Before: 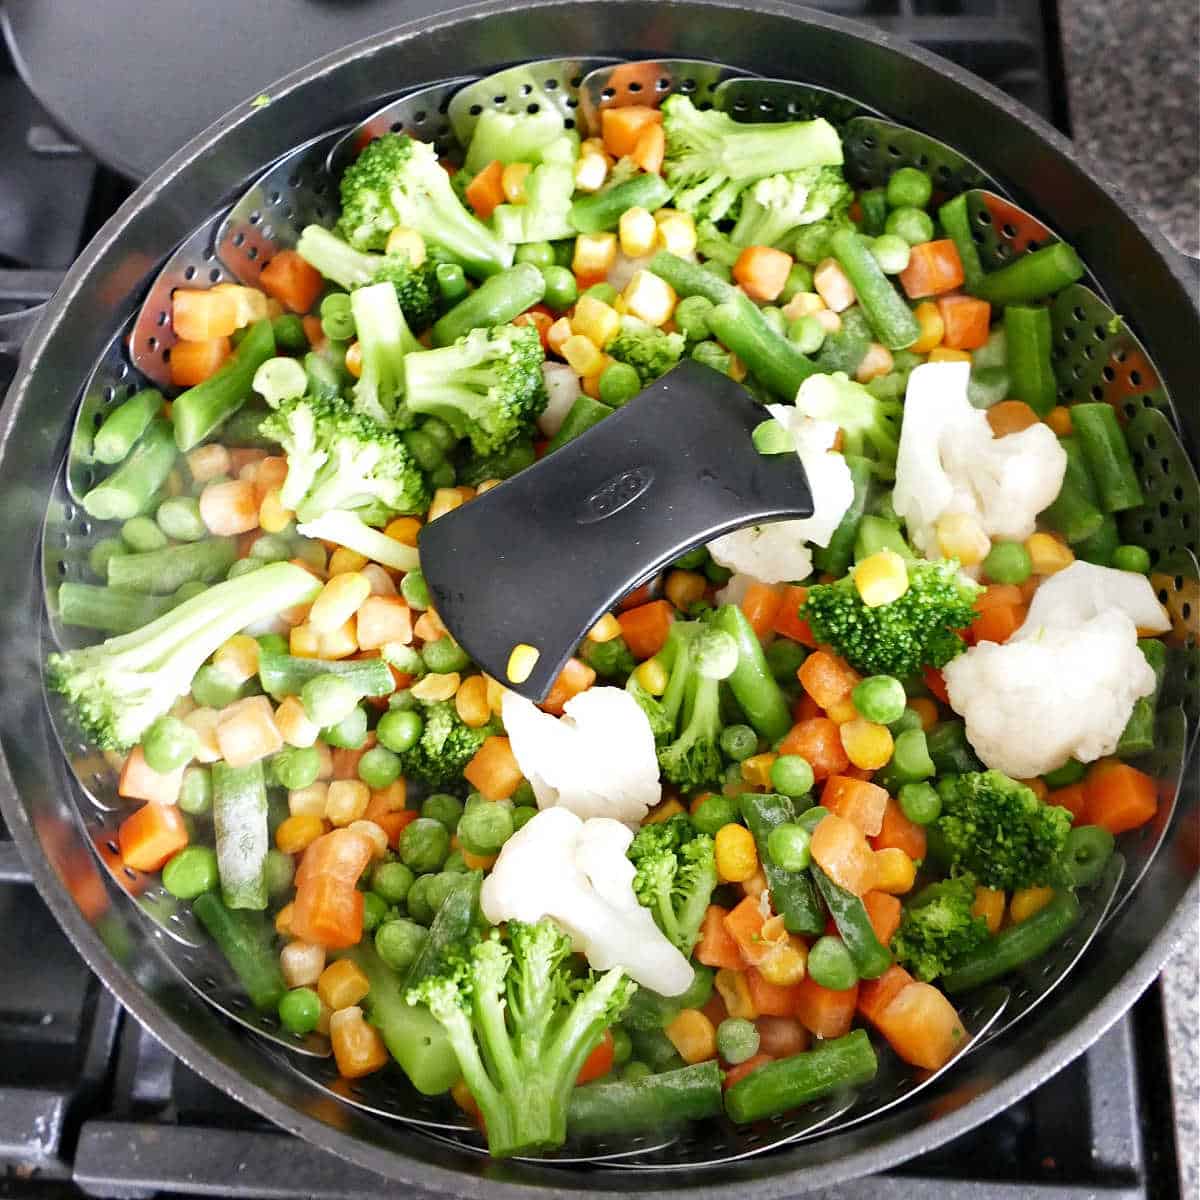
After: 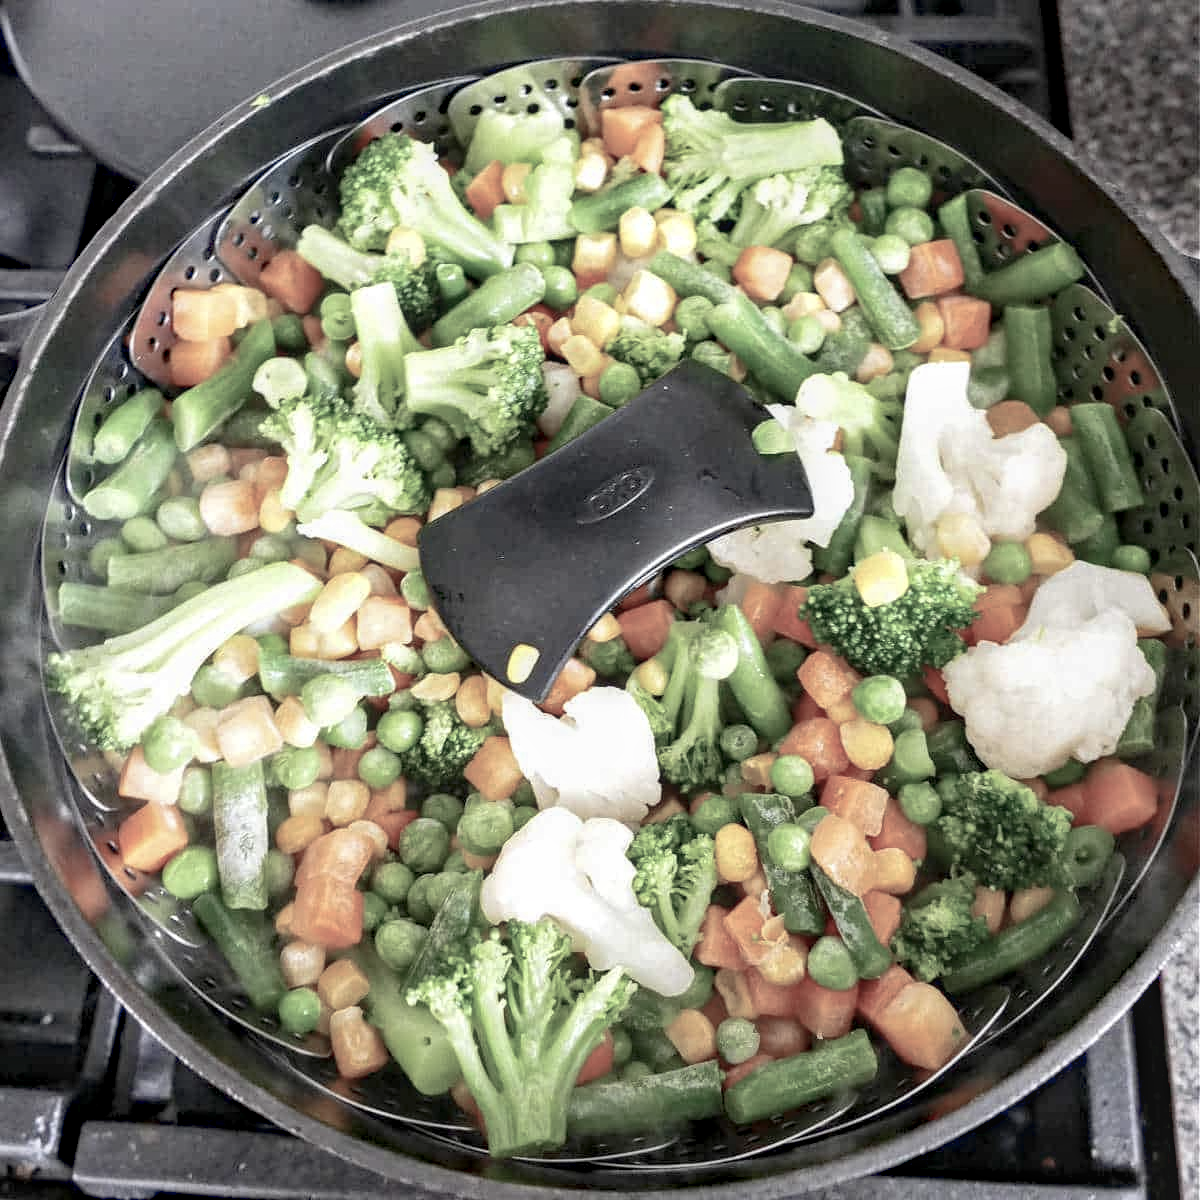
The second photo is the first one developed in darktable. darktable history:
color balance rgb: perceptual saturation grading › global saturation -28.137%, perceptual saturation grading › highlights -20.904%, perceptual saturation grading › mid-tones -23.781%, perceptual saturation grading › shadows -23.759%, contrast -9.696%
local contrast: on, module defaults
haze removal: strength 0.289, distance 0.25, compatibility mode true
exposure: exposure 0.191 EV, compensate exposure bias true, compensate highlight preservation false
